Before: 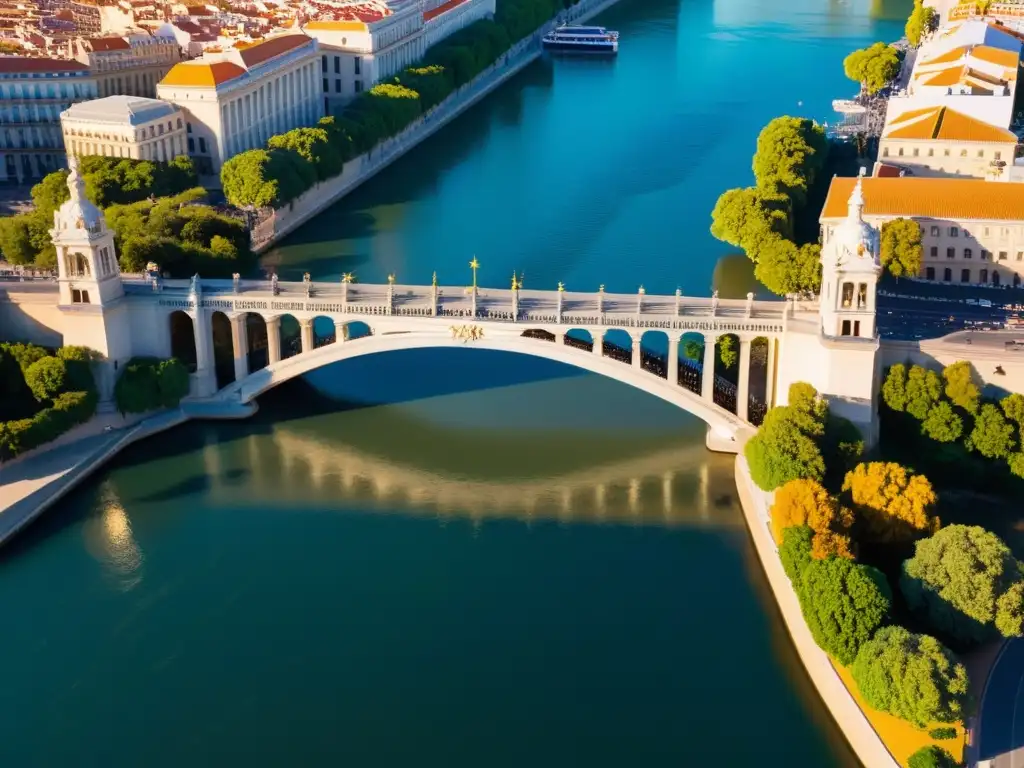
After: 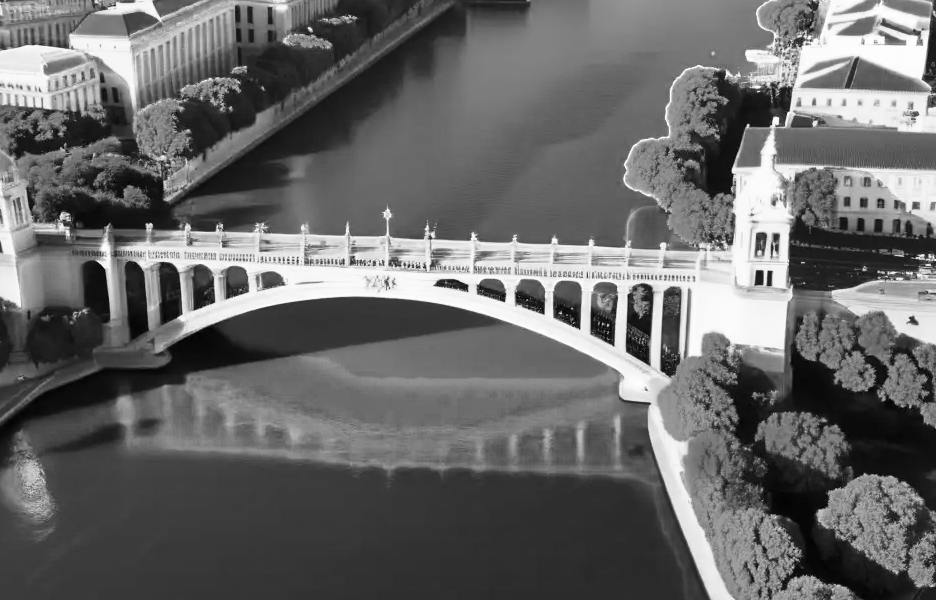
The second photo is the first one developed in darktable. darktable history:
base curve: curves: ch0 [(0, 0) (0.018, 0.026) (0.143, 0.37) (0.33, 0.731) (0.458, 0.853) (0.735, 0.965) (0.905, 0.986) (1, 1)], preserve colors none
color zones: curves: ch0 [(0.002, 0.429) (0.121, 0.212) (0.198, 0.113) (0.276, 0.344) (0.331, 0.541) (0.41, 0.56) (0.482, 0.289) (0.619, 0.227) (0.721, 0.18) (0.821, 0.435) (0.928, 0.555) (1, 0.587)]; ch1 [(0, 0) (0.143, 0) (0.286, 0) (0.429, 0) (0.571, 0) (0.714, 0) (0.857, 0)]
crop: left 8.555%, top 6.563%, bottom 15.311%
